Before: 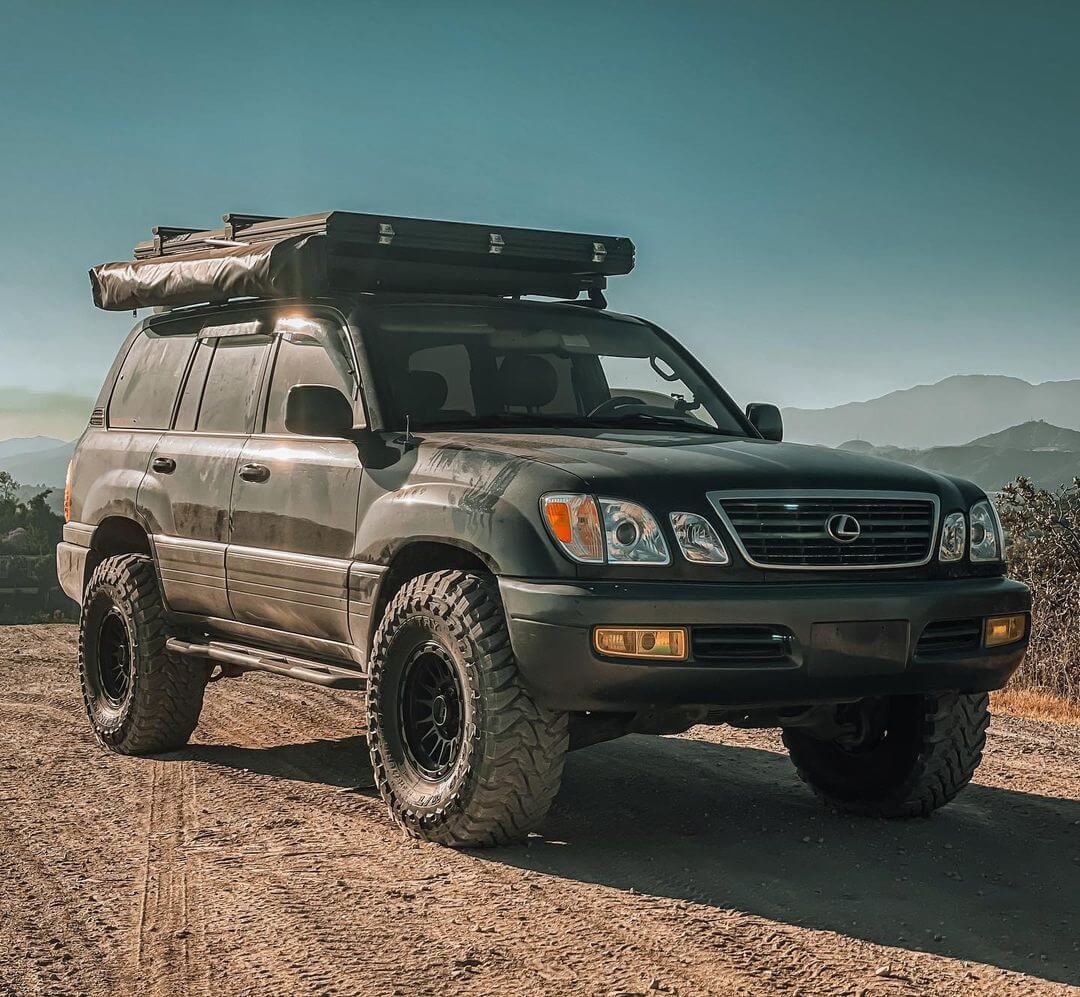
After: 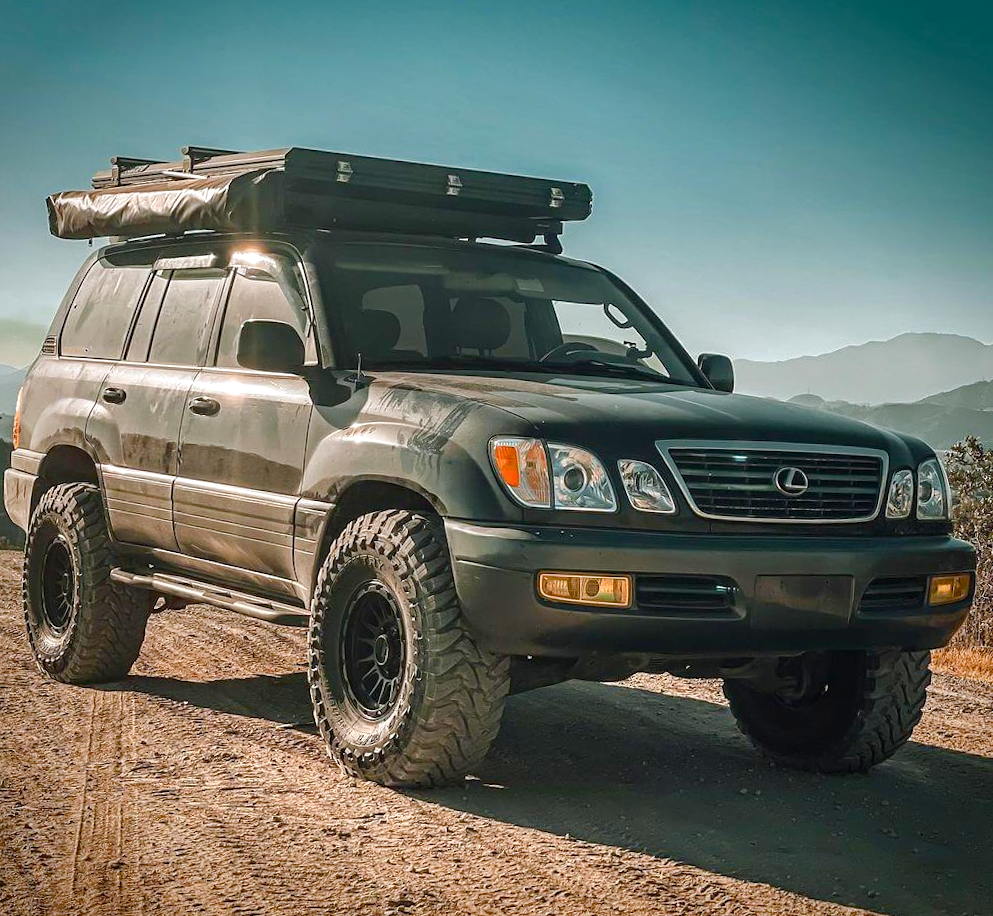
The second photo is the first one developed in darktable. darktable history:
vignetting: fall-off start 88.53%, fall-off radius 44.2%, saturation 0.376, width/height ratio 1.161
color balance rgb: perceptual saturation grading › global saturation 20%, perceptual saturation grading › highlights -50%, perceptual saturation grading › shadows 30%, perceptual brilliance grading › global brilliance 10%, perceptual brilliance grading › shadows 15%
crop and rotate: angle -1.96°, left 3.097%, top 4.154%, right 1.586%, bottom 0.529%
